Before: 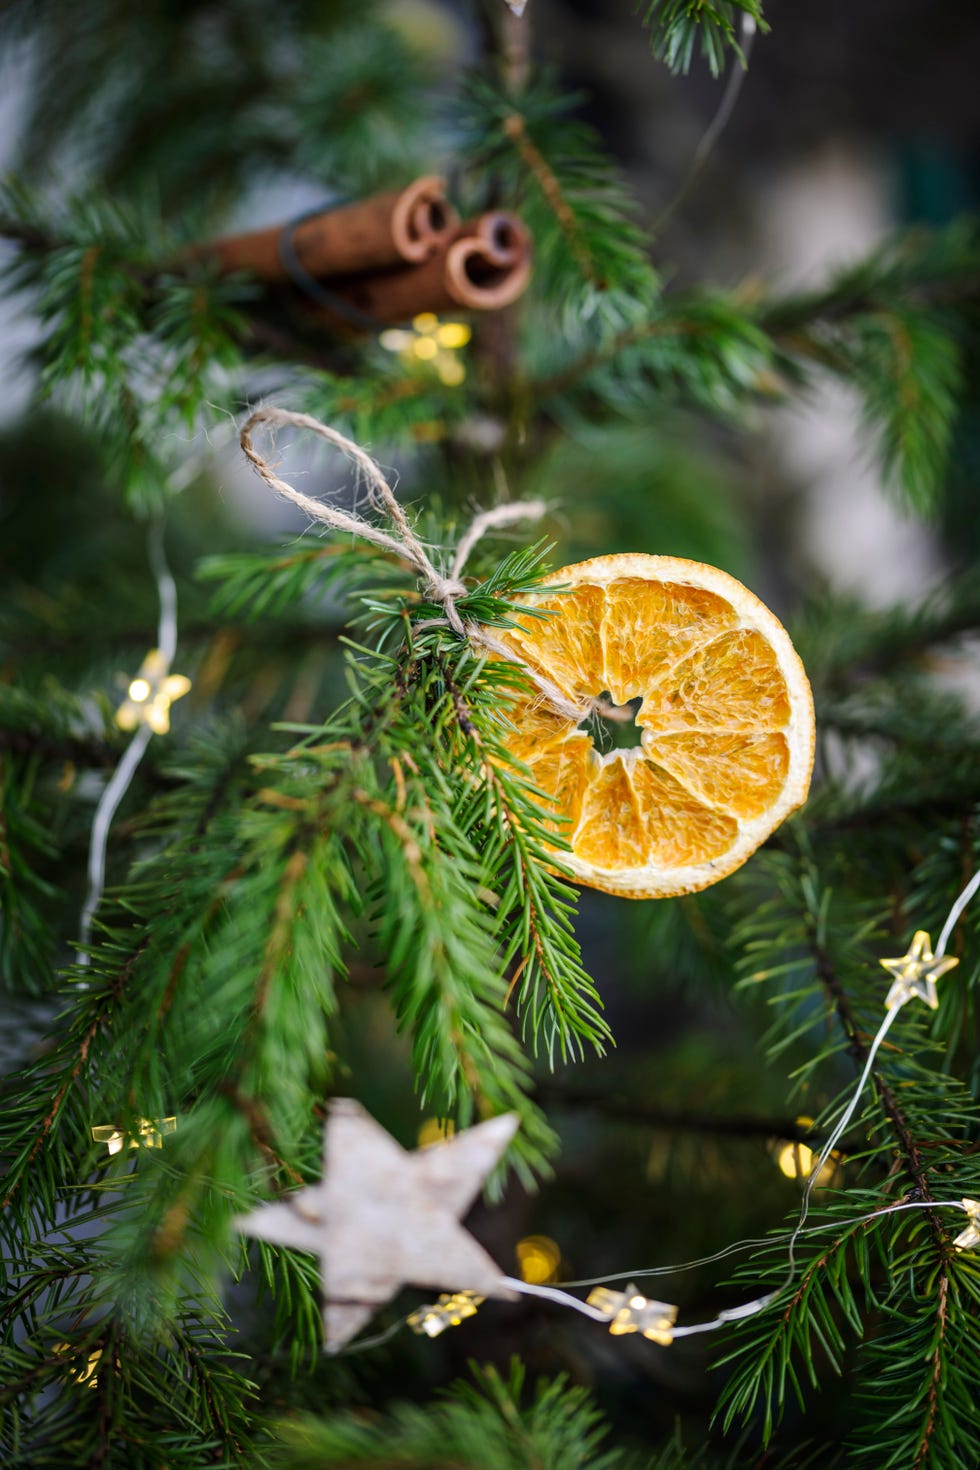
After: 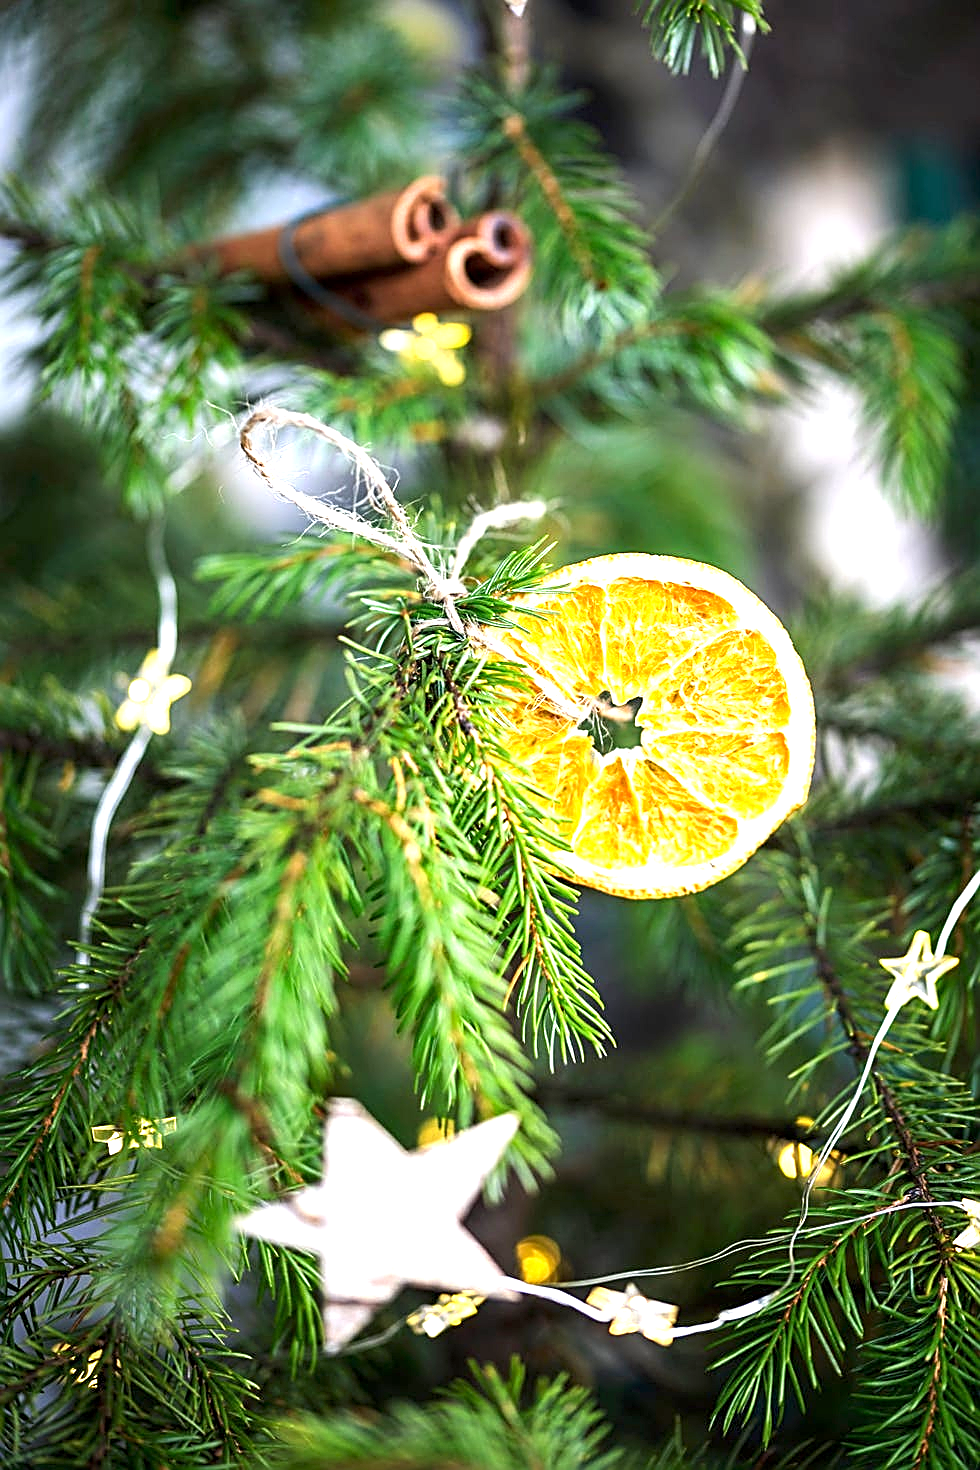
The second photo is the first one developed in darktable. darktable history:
sharpen: amount 0.909
exposure: black level correction 0.001, exposure 1.399 EV, compensate highlight preservation false
